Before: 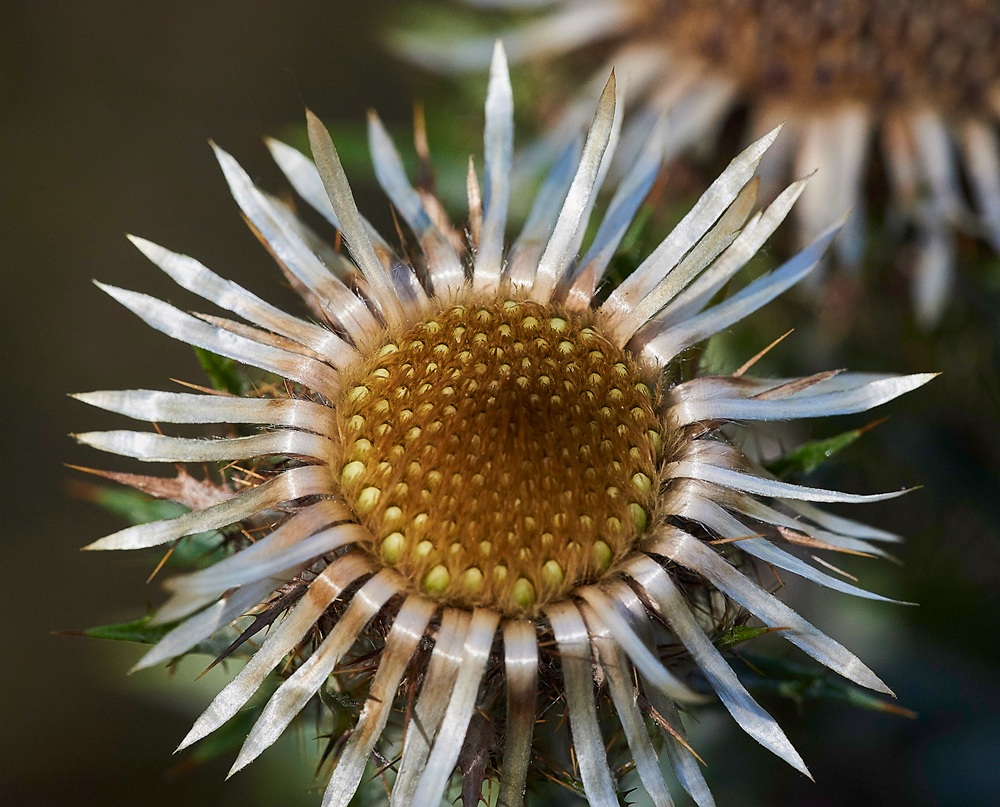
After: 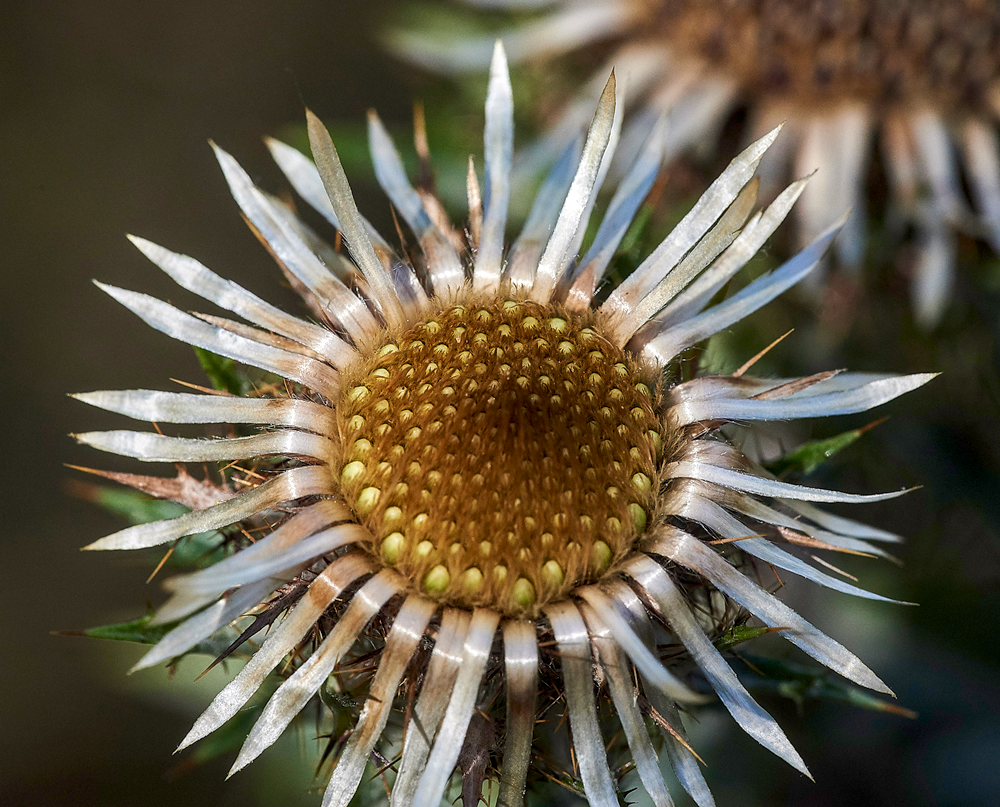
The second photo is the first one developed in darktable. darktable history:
local contrast: detail 130%
exposure: exposure 0.014 EV, compensate highlight preservation false
